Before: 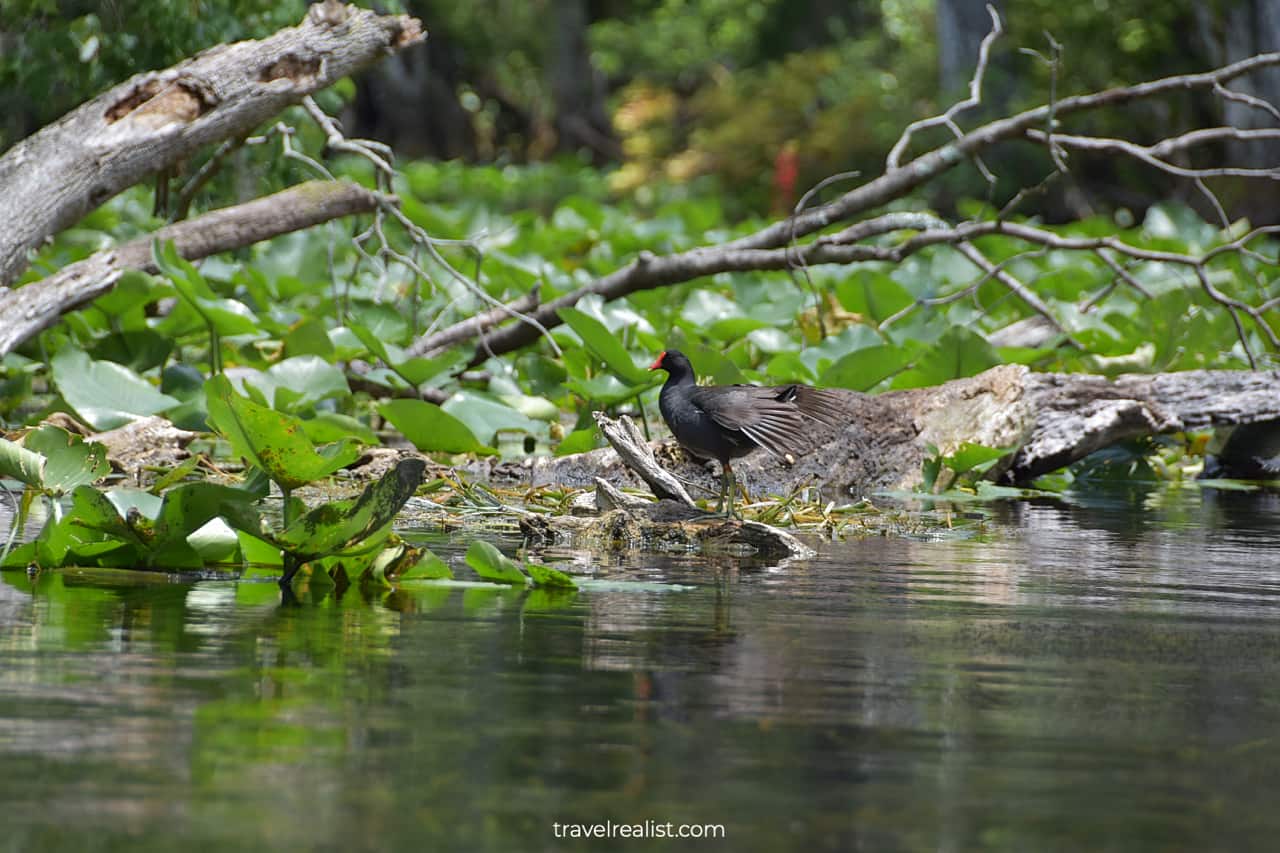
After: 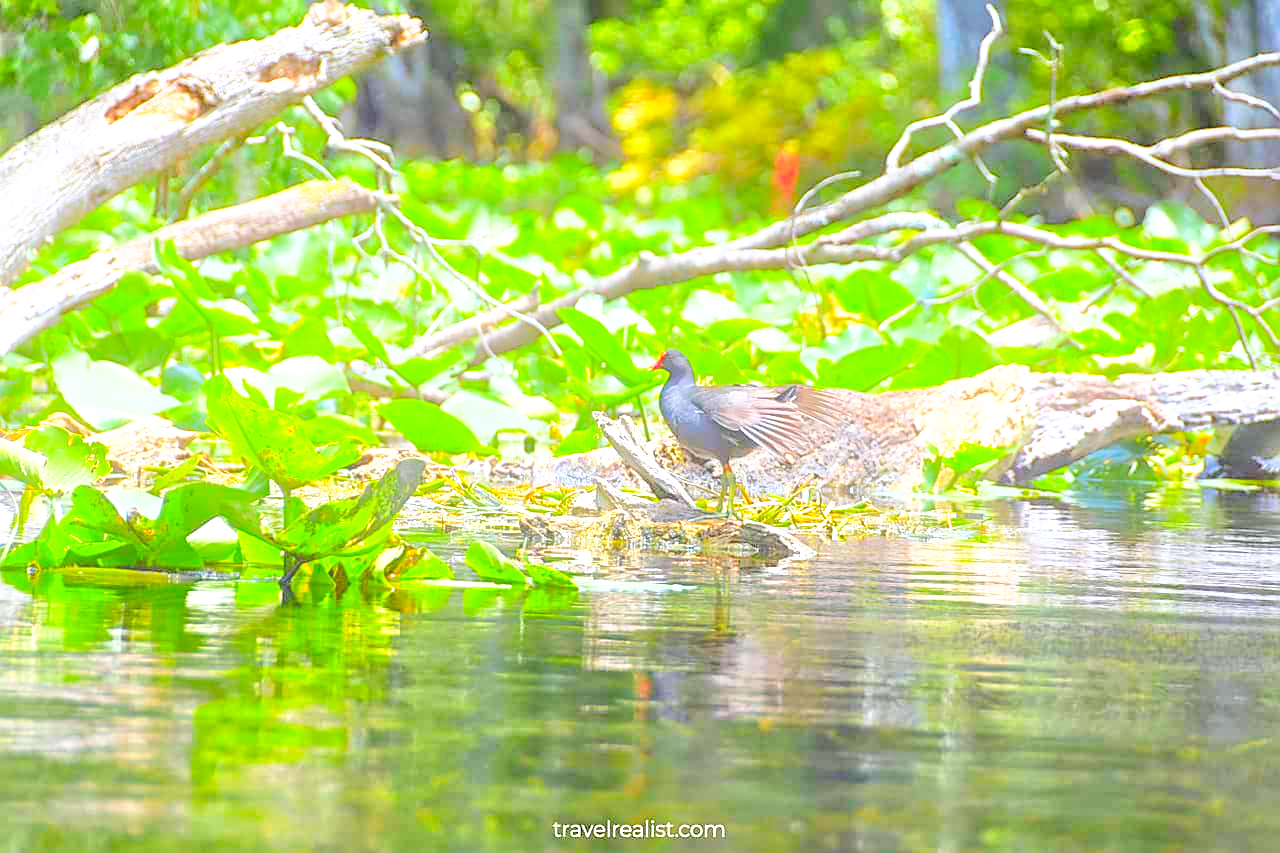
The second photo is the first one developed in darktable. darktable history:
base curve: curves: ch0 [(0, 0) (0.688, 0.865) (1, 1)], preserve colors none
color contrast: green-magenta contrast 1.55, blue-yellow contrast 1.83
sharpen: on, module defaults
tone equalizer: -7 EV 0.15 EV, -6 EV 0.6 EV, -5 EV 1.15 EV, -4 EV 1.33 EV, -3 EV 1.15 EV, -2 EV 0.6 EV, -1 EV 0.15 EV, mask exposure compensation -0.5 EV
bloom: size 16%, threshold 98%, strength 20%
exposure: black level correction 0, exposure 1 EV, compensate exposure bias true, compensate highlight preservation false
